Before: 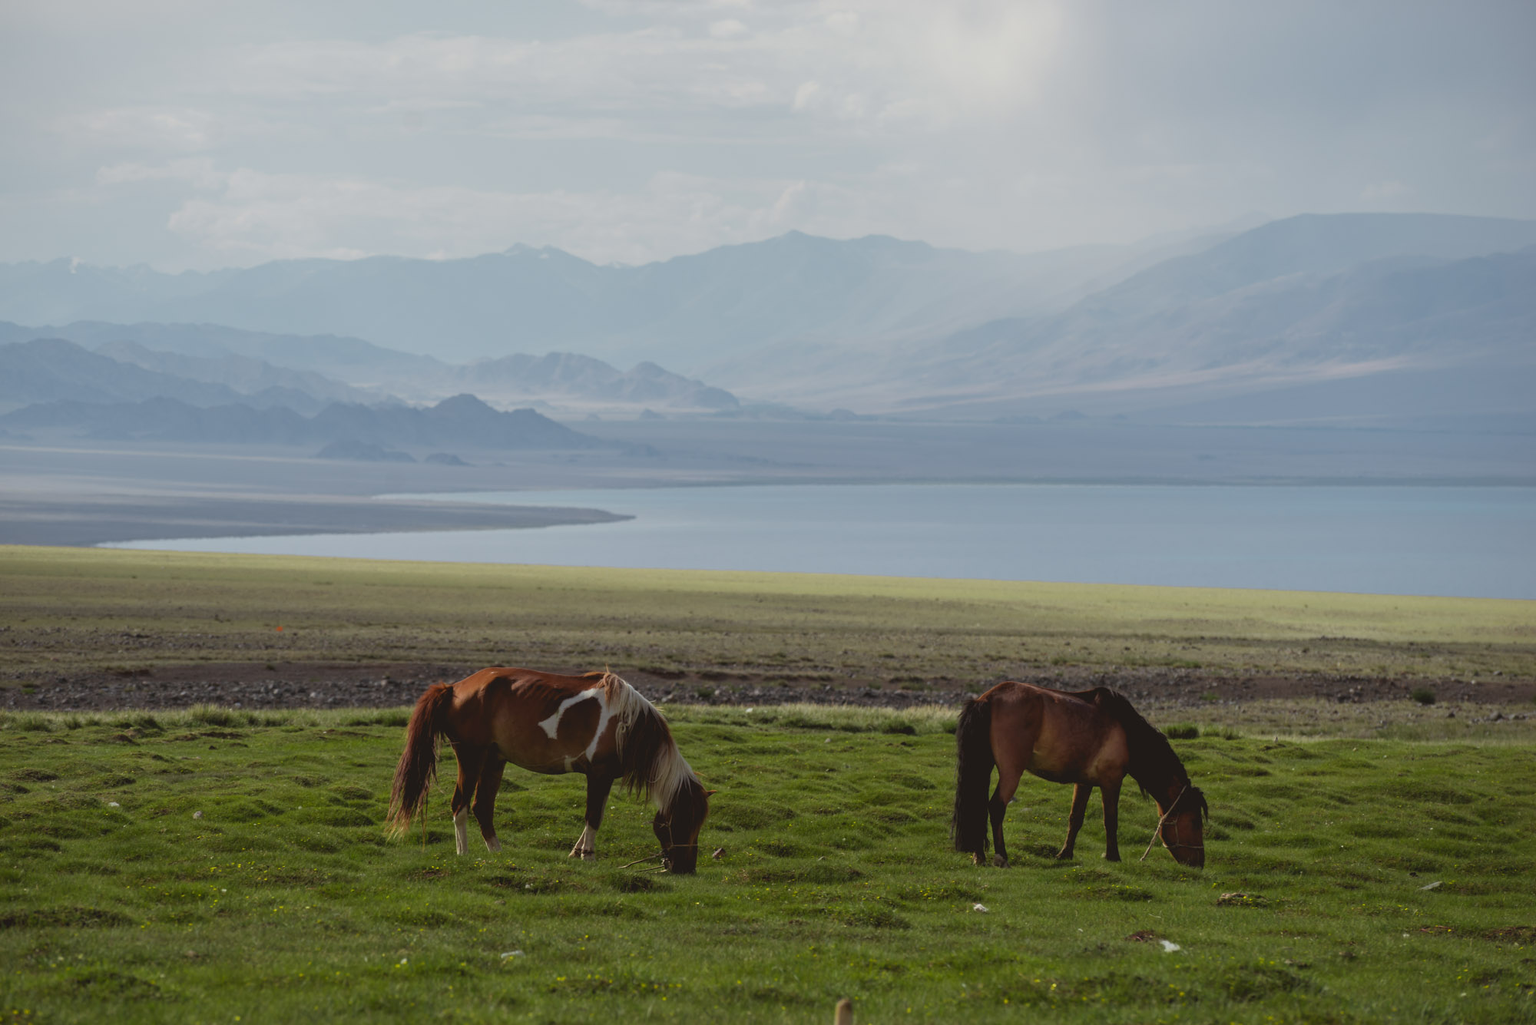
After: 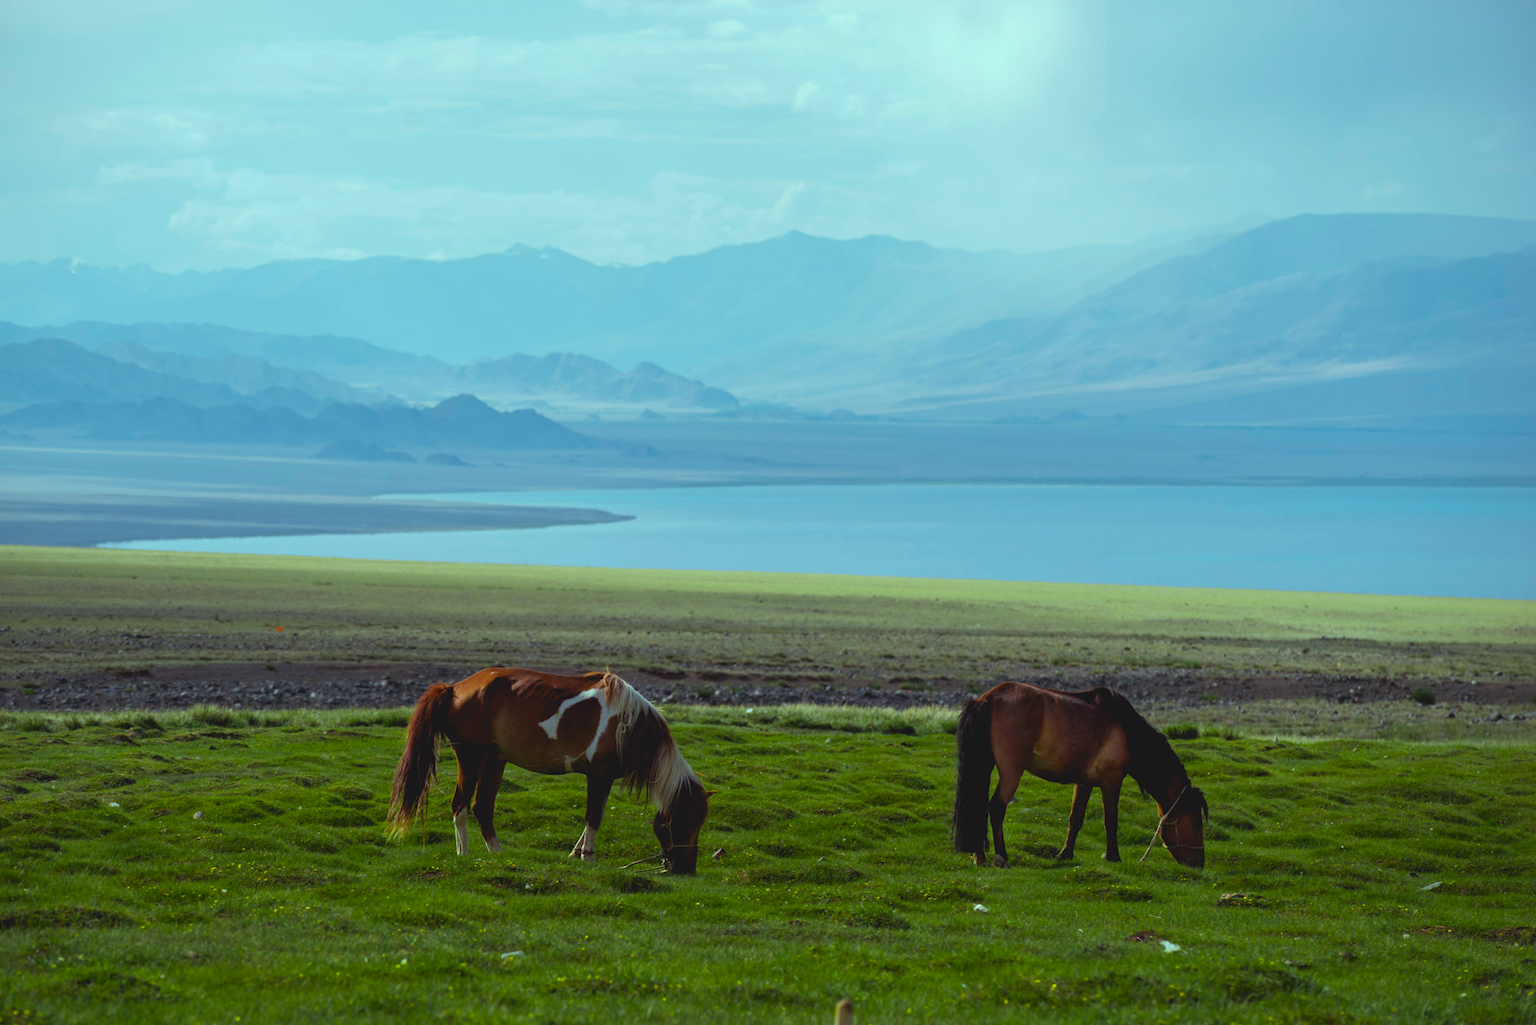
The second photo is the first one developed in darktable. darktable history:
tone equalizer: edges refinement/feathering 500, mask exposure compensation -1.57 EV, preserve details no
color calibration: illuminant custom, x 0.371, y 0.382, temperature 4282.21 K
color balance rgb: shadows lift › luminance -5.265%, shadows lift › chroma 1.112%, shadows lift › hue 219.01°, highlights gain › luminance 15.27%, highlights gain › chroma 6.989%, highlights gain › hue 122.39°, perceptual saturation grading › global saturation 25.501%, global vibrance 25.713%, contrast 6.065%
